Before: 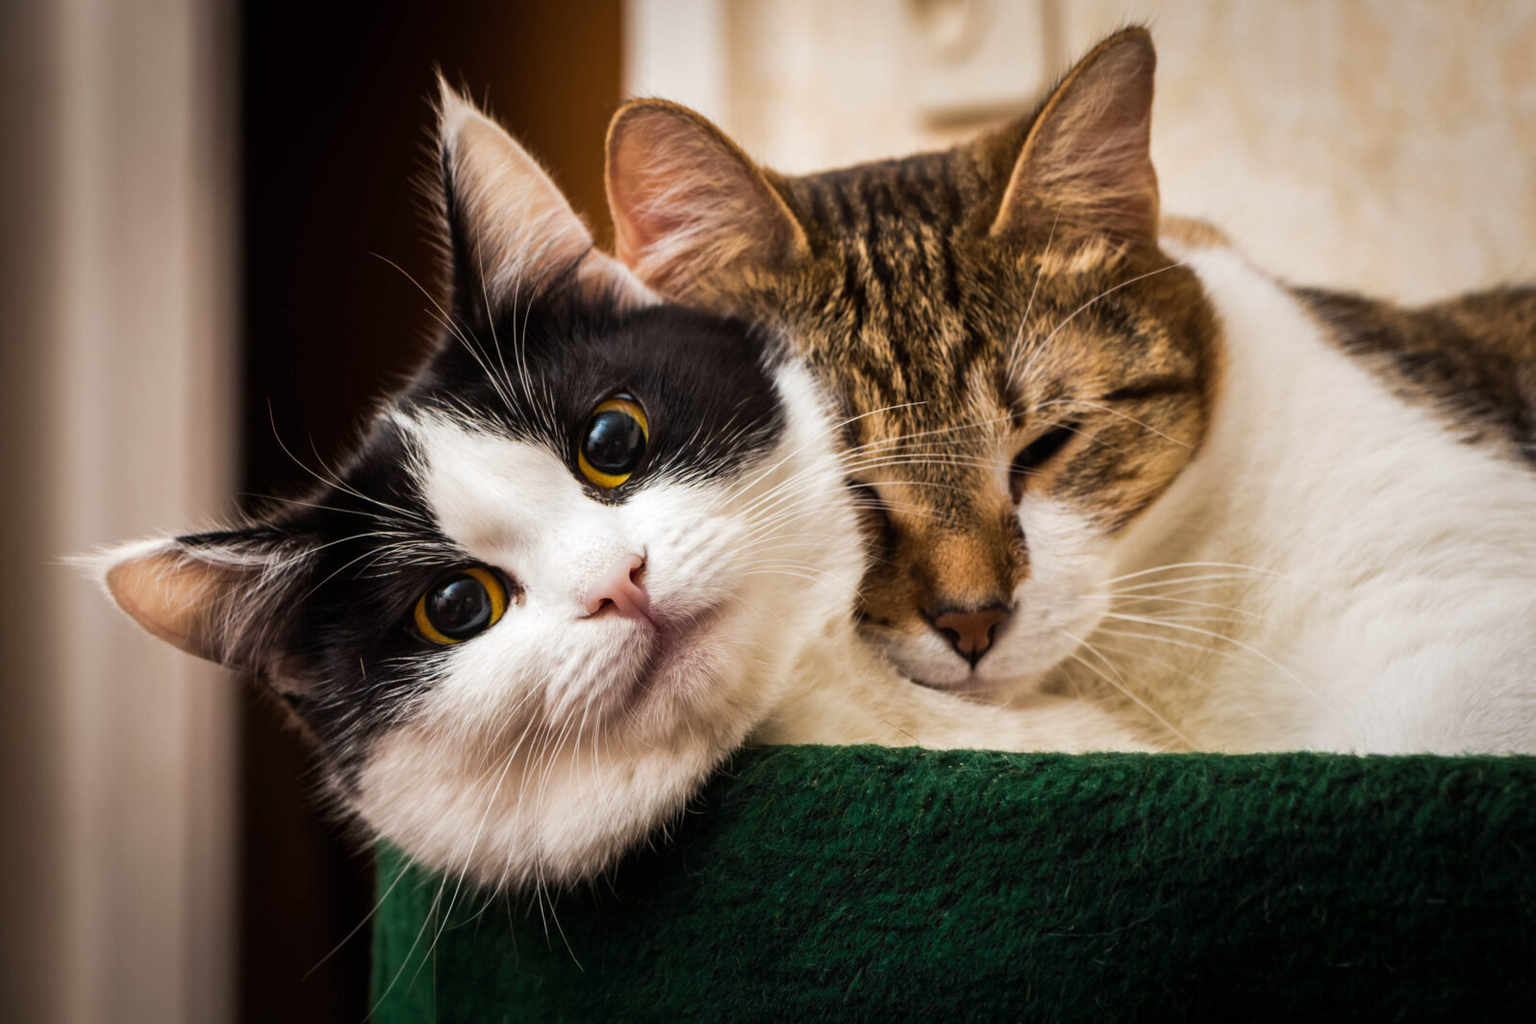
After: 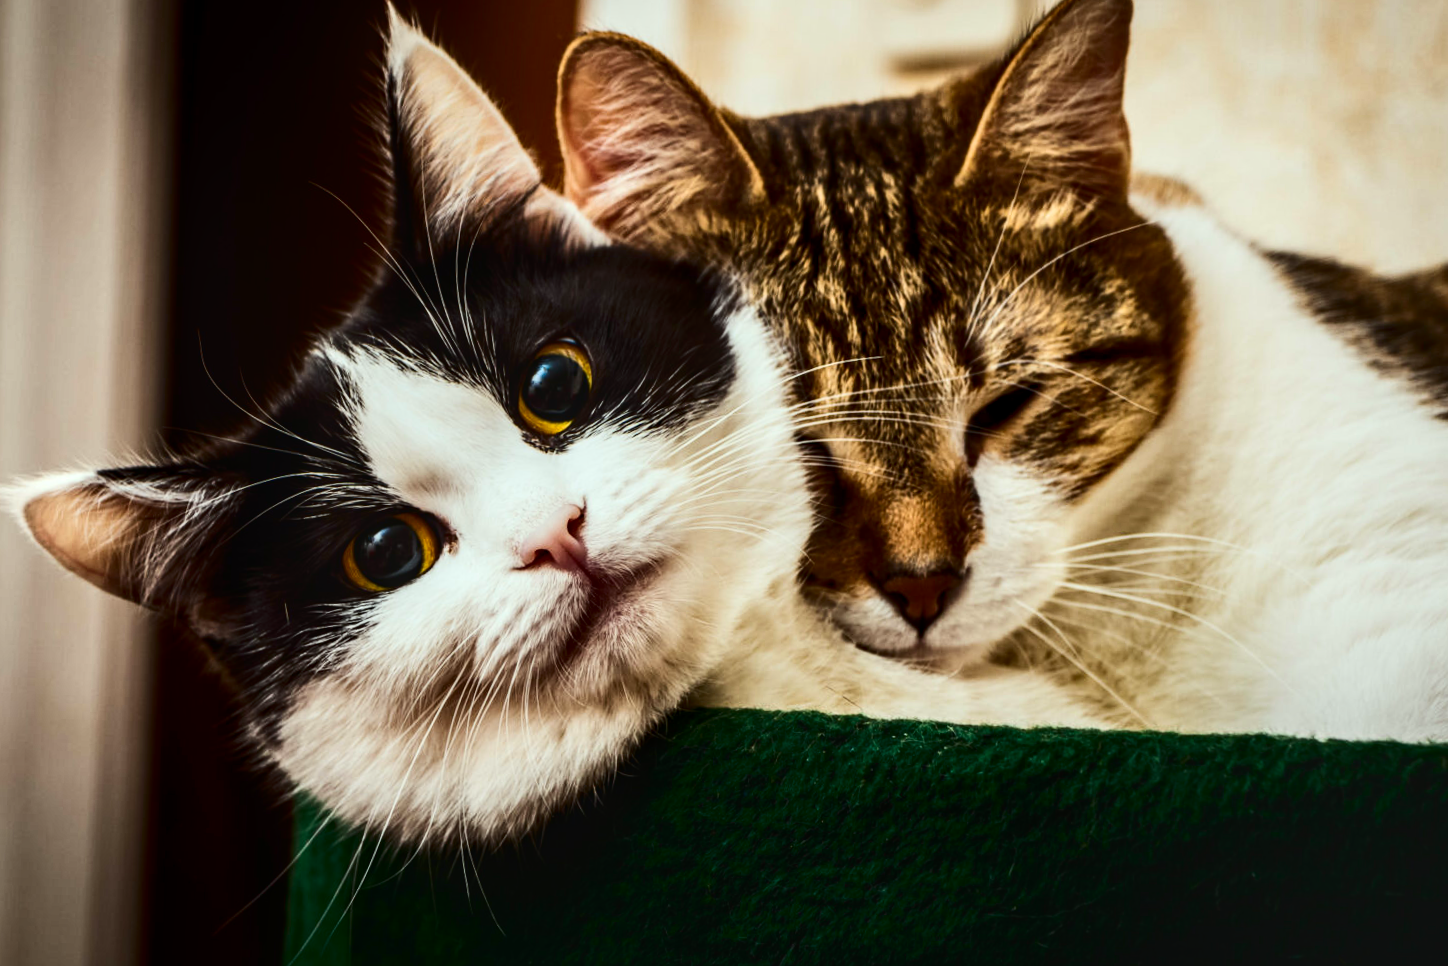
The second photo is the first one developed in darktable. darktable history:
local contrast: detail 130%
contrast brightness saturation: contrast 0.32, brightness -0.08, saturation 0.17
color correction: highlights a* -6.69, highlights b* 0.49
crop and rotate: angle -1.96°, left 3.097%, top 4.154%, right 1.586%, bottom 0.529%
